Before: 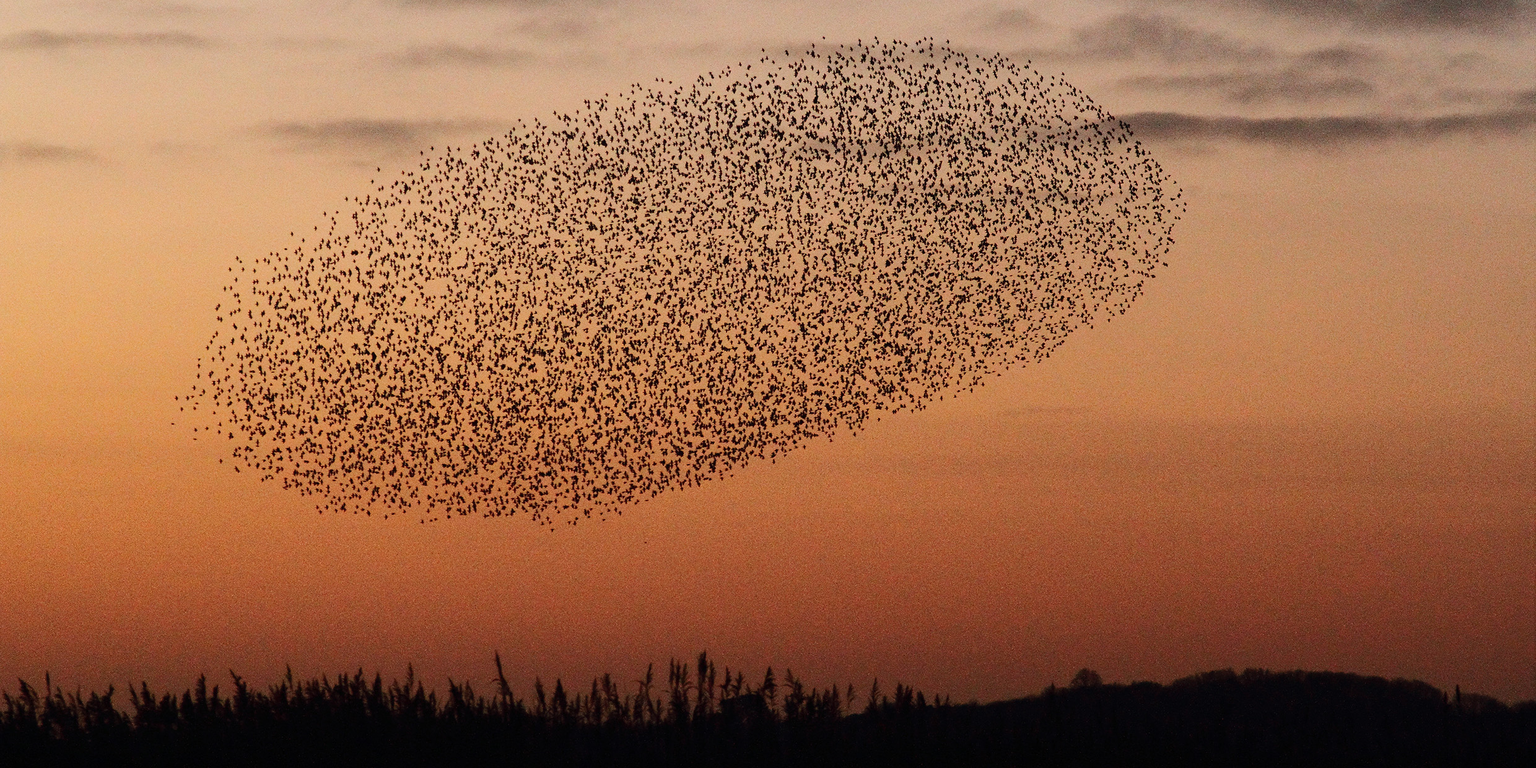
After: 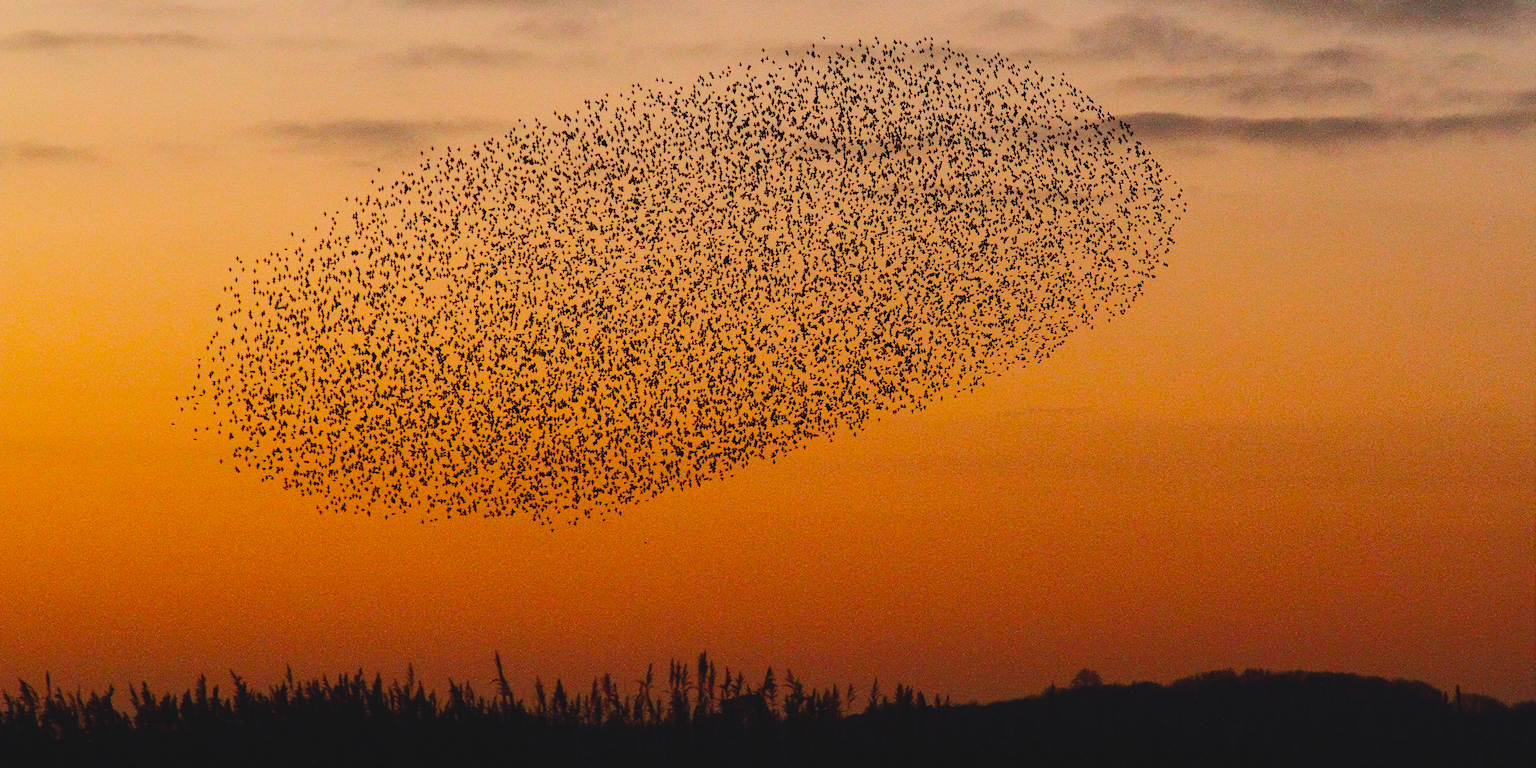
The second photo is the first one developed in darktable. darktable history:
contrast brightness saturation: contrast -0.092, brightness 0.042, saturation 0.083
color balance rgb: global offset › hue 171.19°, perceptual saturation grading › global saturation 29.907%, global vibrance 20%
